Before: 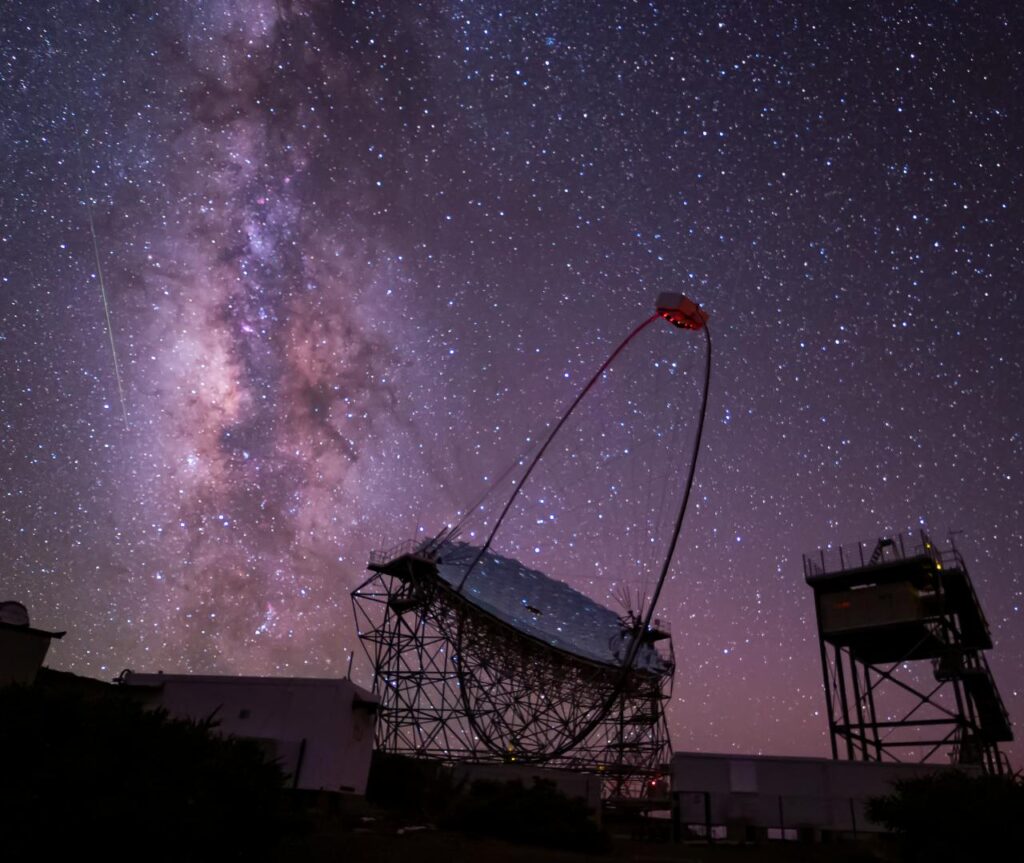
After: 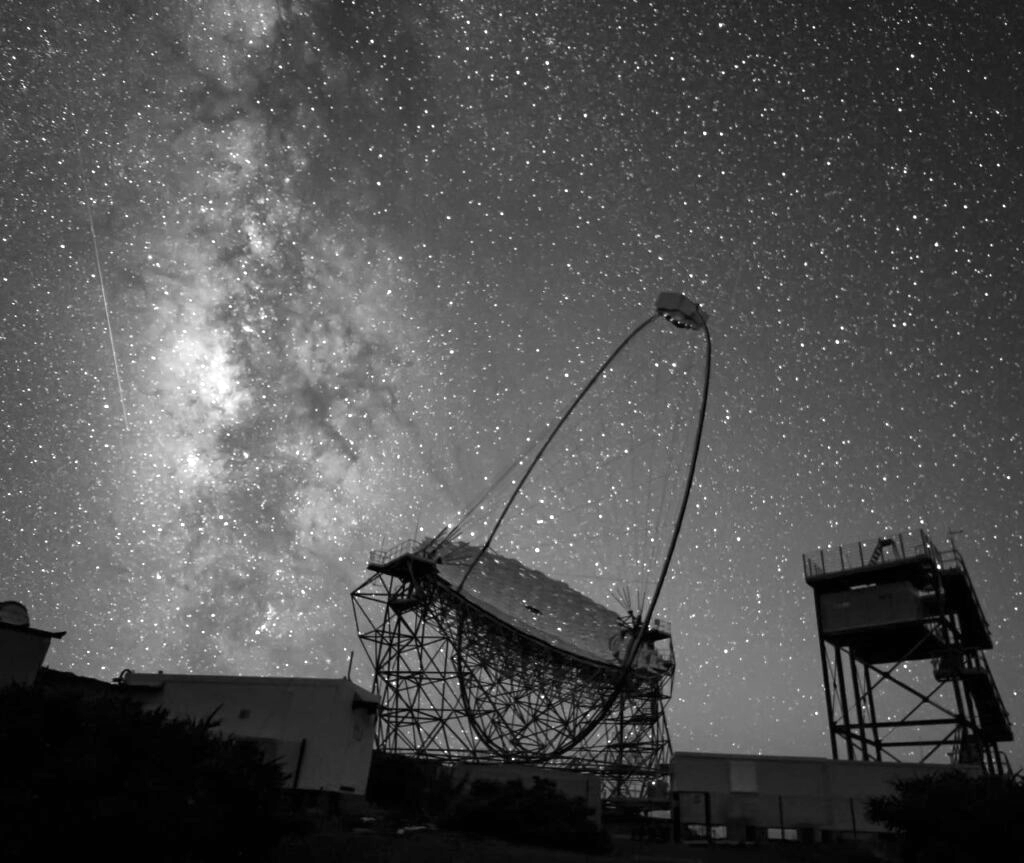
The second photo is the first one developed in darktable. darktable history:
white balance: emerald 1
monochrome: a 16.01, b -2.65, highlights 0.52
exposure: black level correction 0, exposure 0.9 EV, compensate highlight preservation false
color balance rgb: perceptual saturation grading › global saturation 25%, global vibrance 20%
